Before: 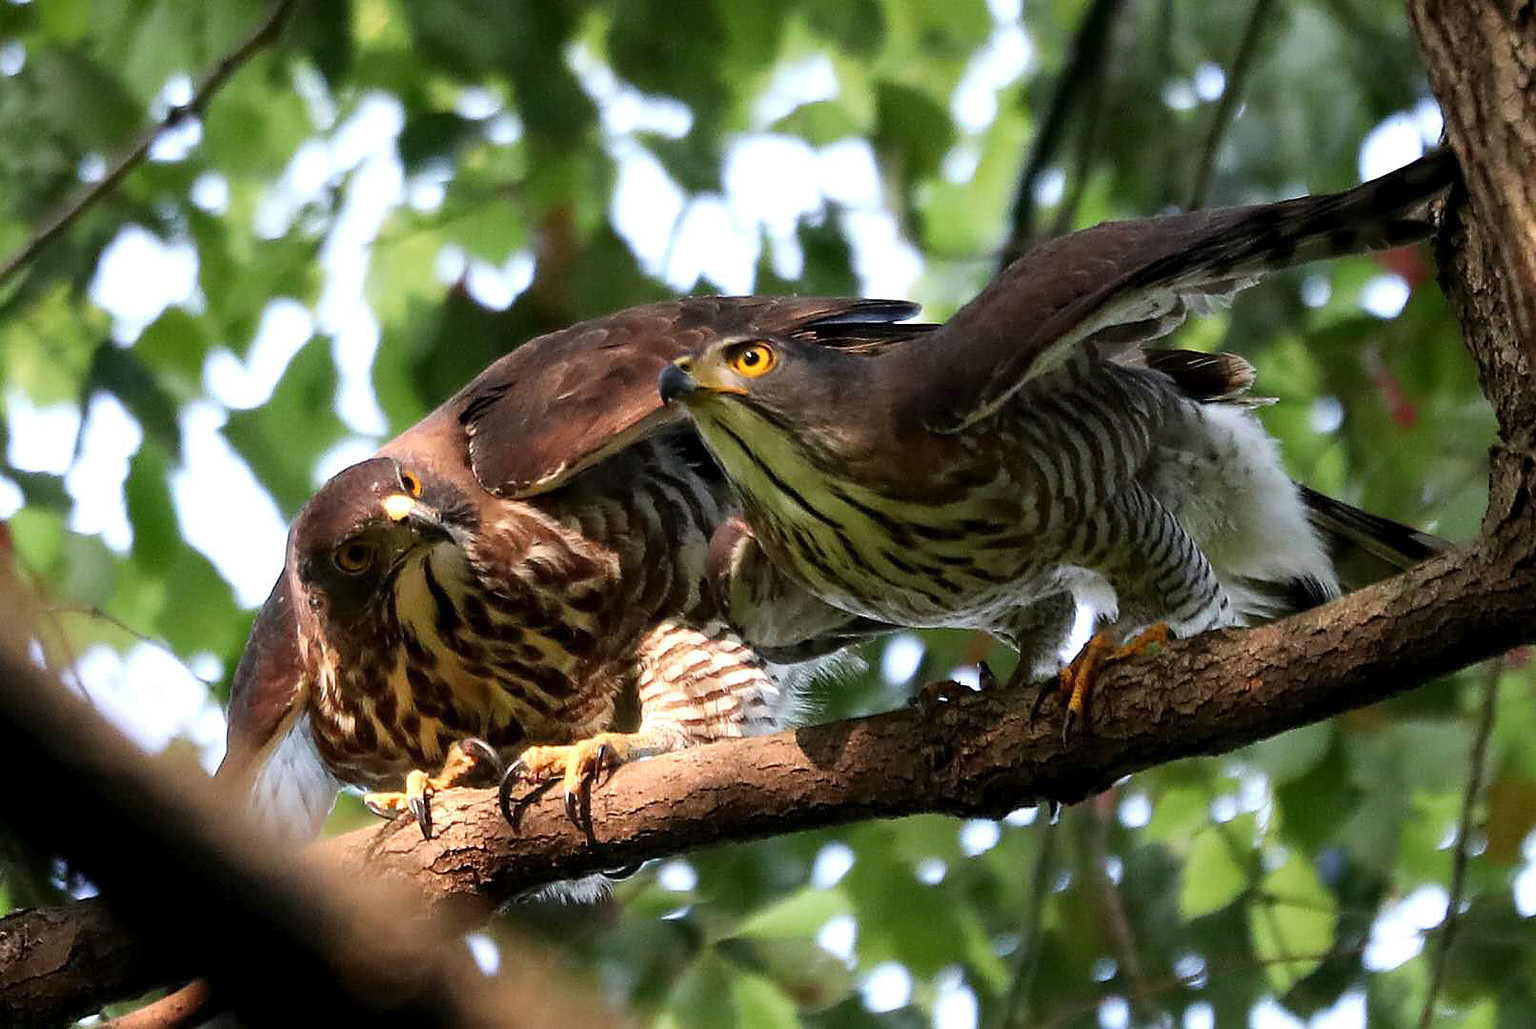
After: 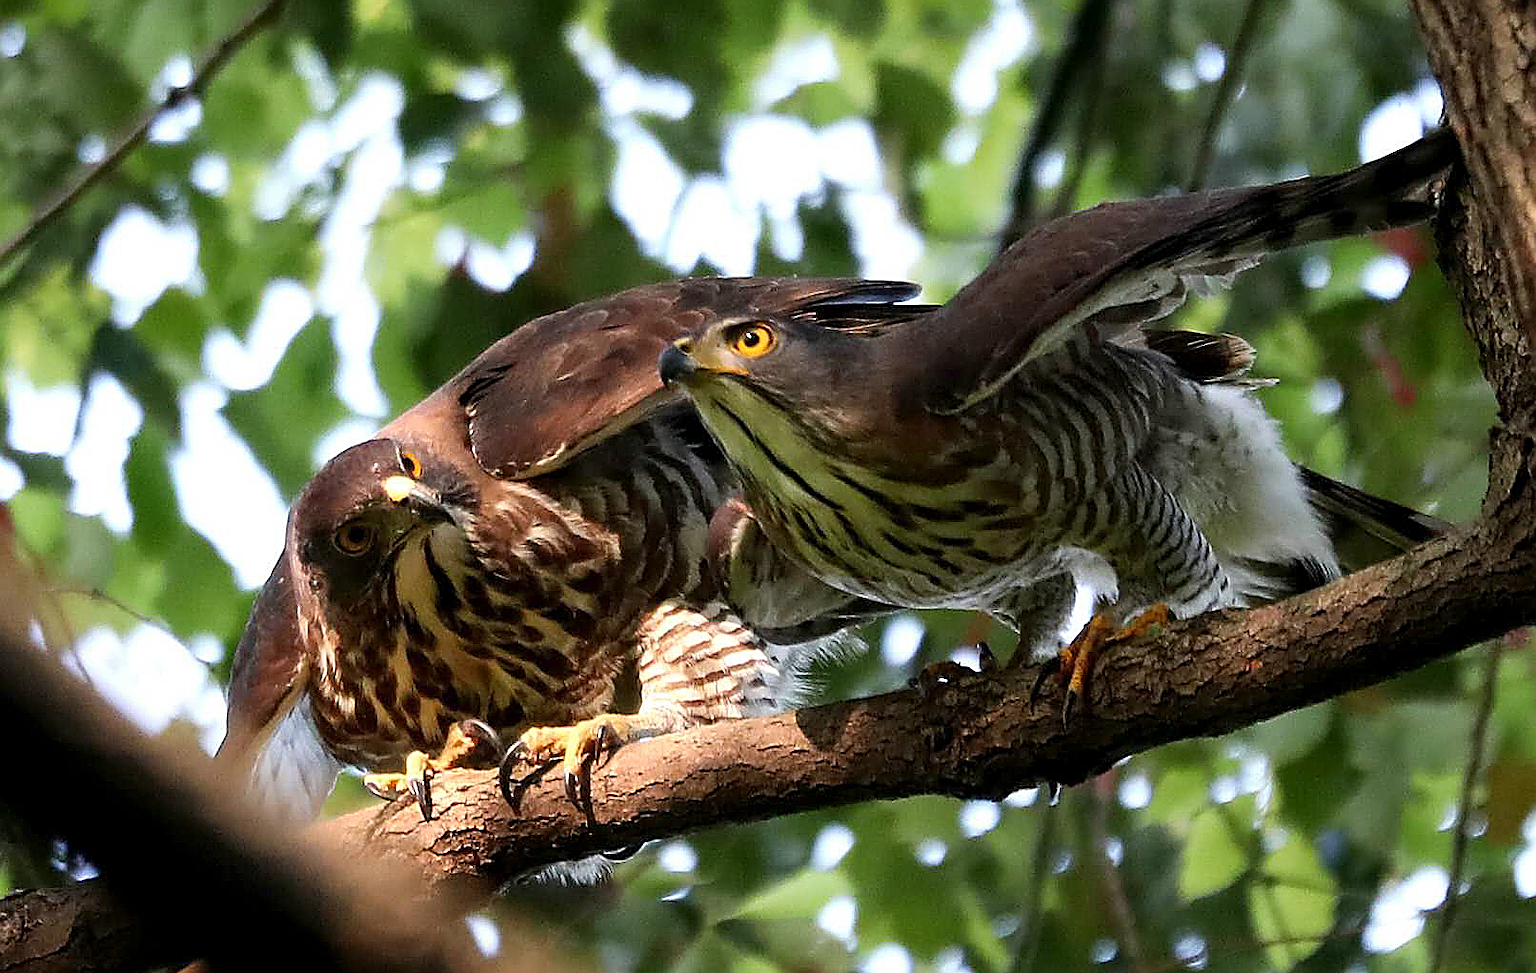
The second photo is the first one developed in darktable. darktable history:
crop and rotate: top 2.019%, bottom 3.293%
sharpen: on, module defaults
